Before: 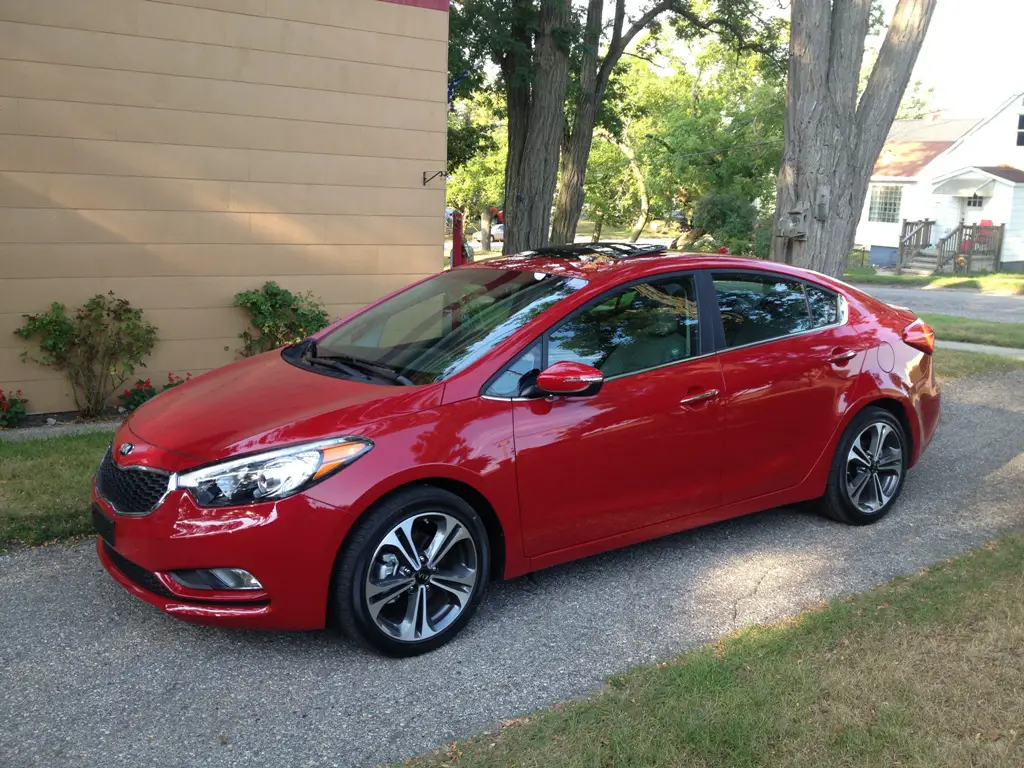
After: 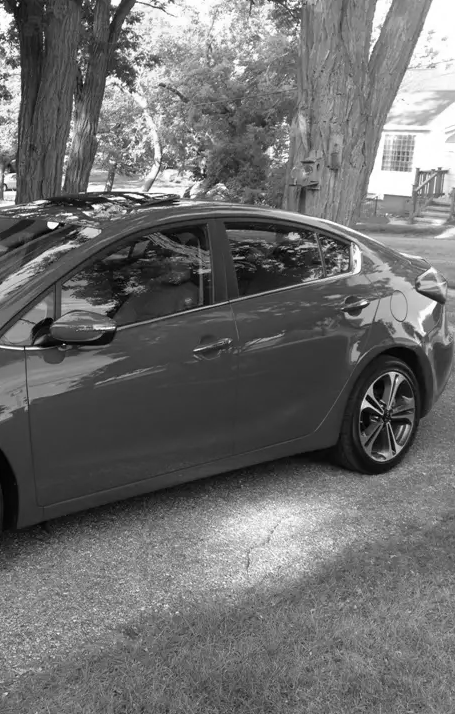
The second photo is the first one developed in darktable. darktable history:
crop: left 47.628%, top 6.643%, right 7.874%
monochrome: on, module defaults
